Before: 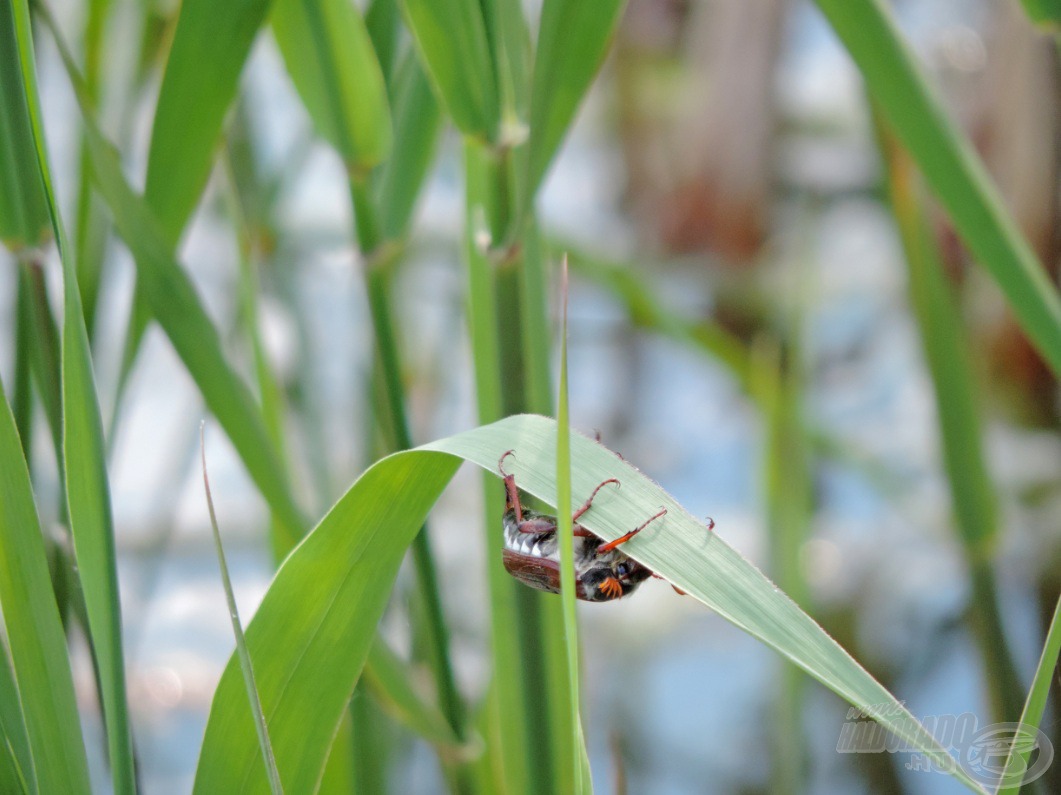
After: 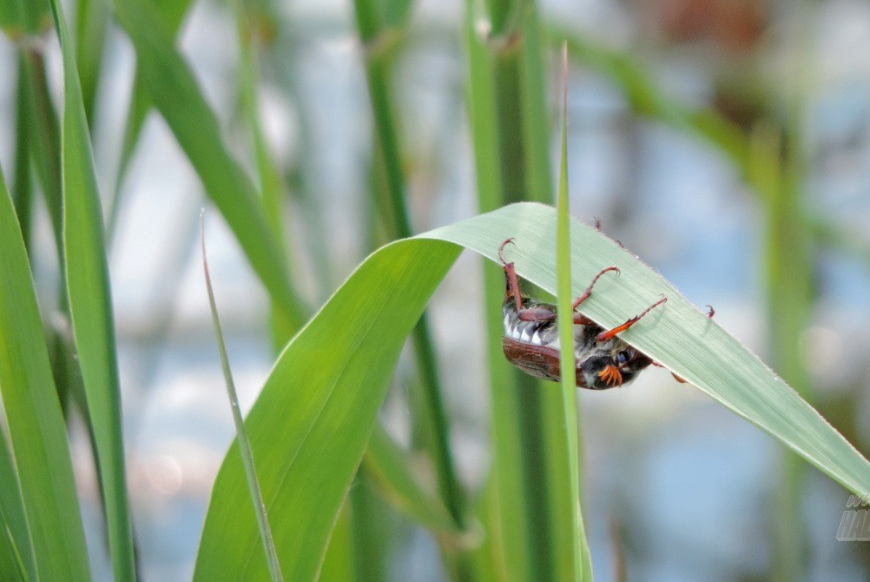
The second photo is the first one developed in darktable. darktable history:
crop: top 26.762%, right 17.954%
color correction: highlights b* 0.031, saturation 0.992
